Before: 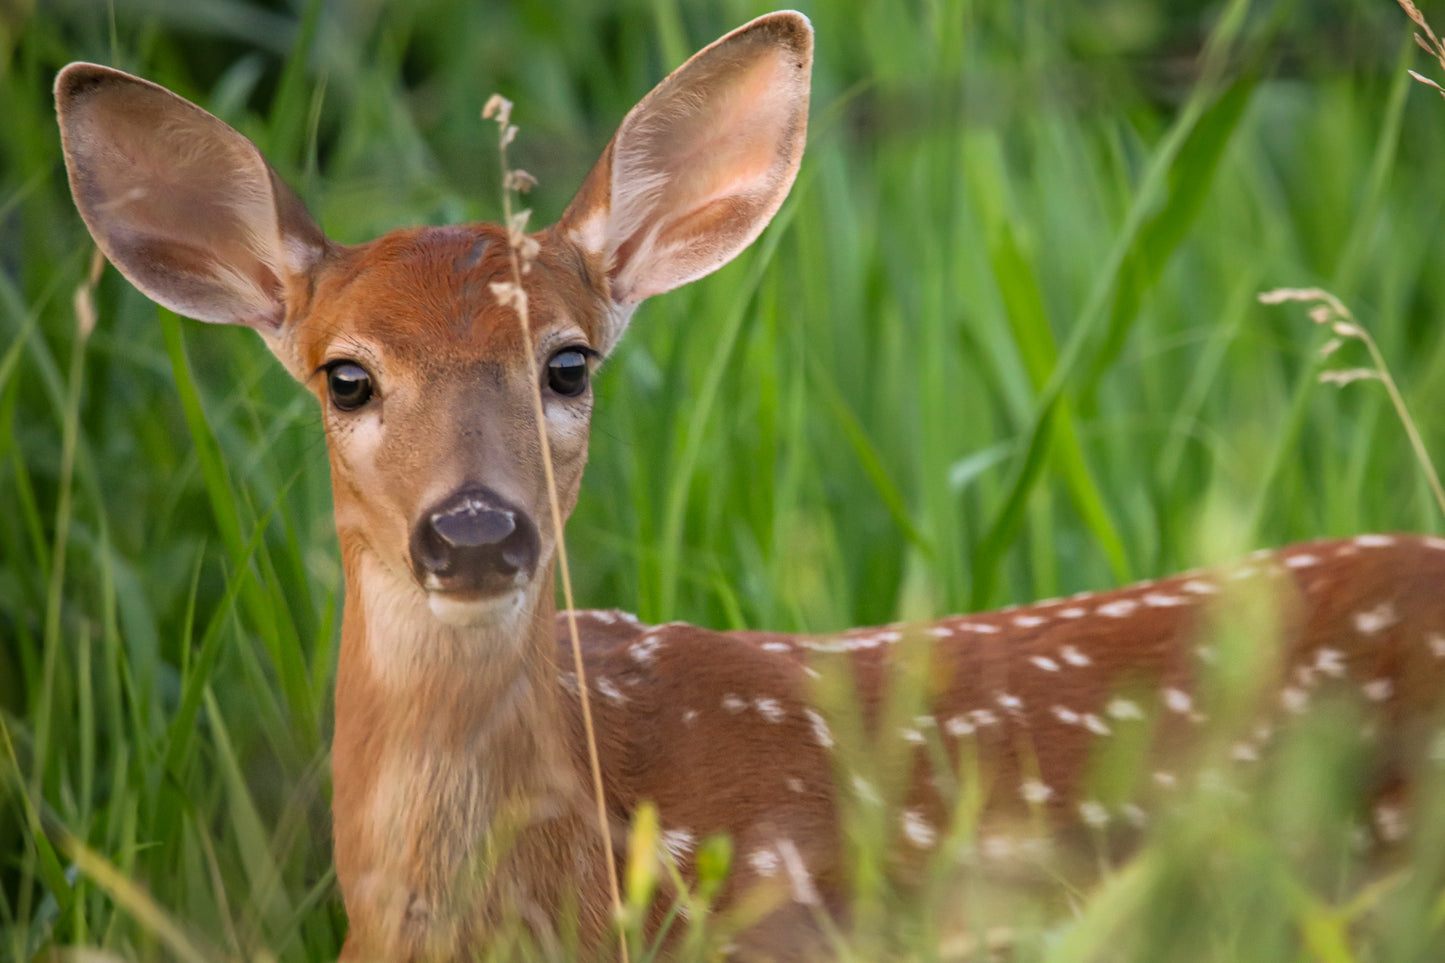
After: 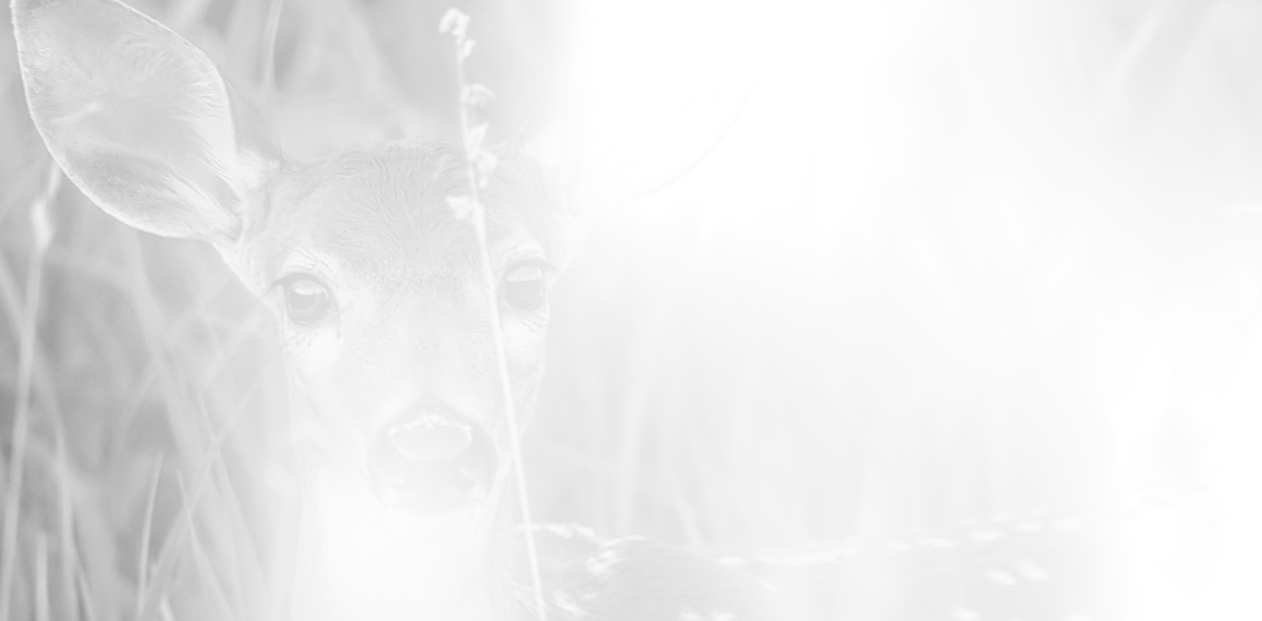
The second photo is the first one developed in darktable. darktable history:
filmic rgb: white relative exposure 3.8 EV, hardness 4.35
local contrast: detail 130%
bloom: size 25%, threshold 5%, strength 90%
monochrome: on, module defaults
sharpen: on, module defaults
color balance rgb: linear chroma grading › global chroma 9%, perceptual saturation grading › global saturation 36%, perceptual saturation grading › shadows 35%, perceptual brilliance grading › global brilliance 15%, perceptual brilliance grading › shadows -35%, global vibrance 15%
crop: left 3.015%, top 8.969%, right 9.647%, bottom 26.457%
